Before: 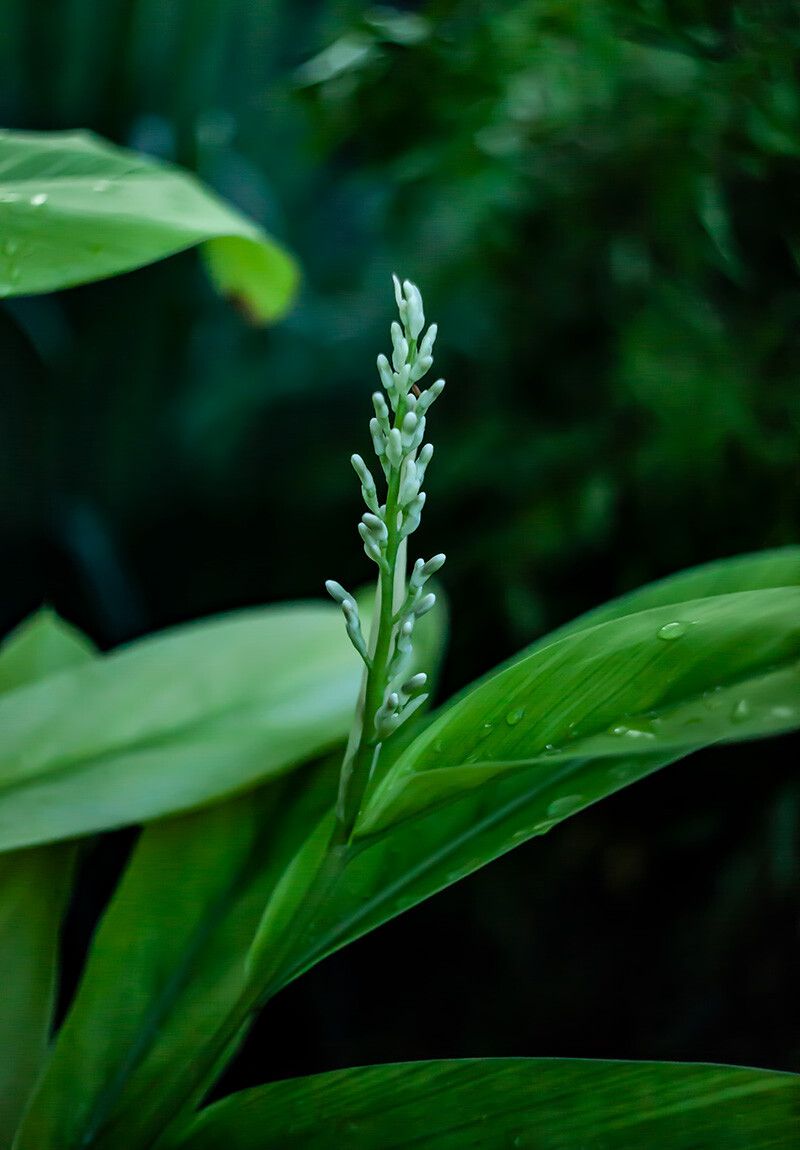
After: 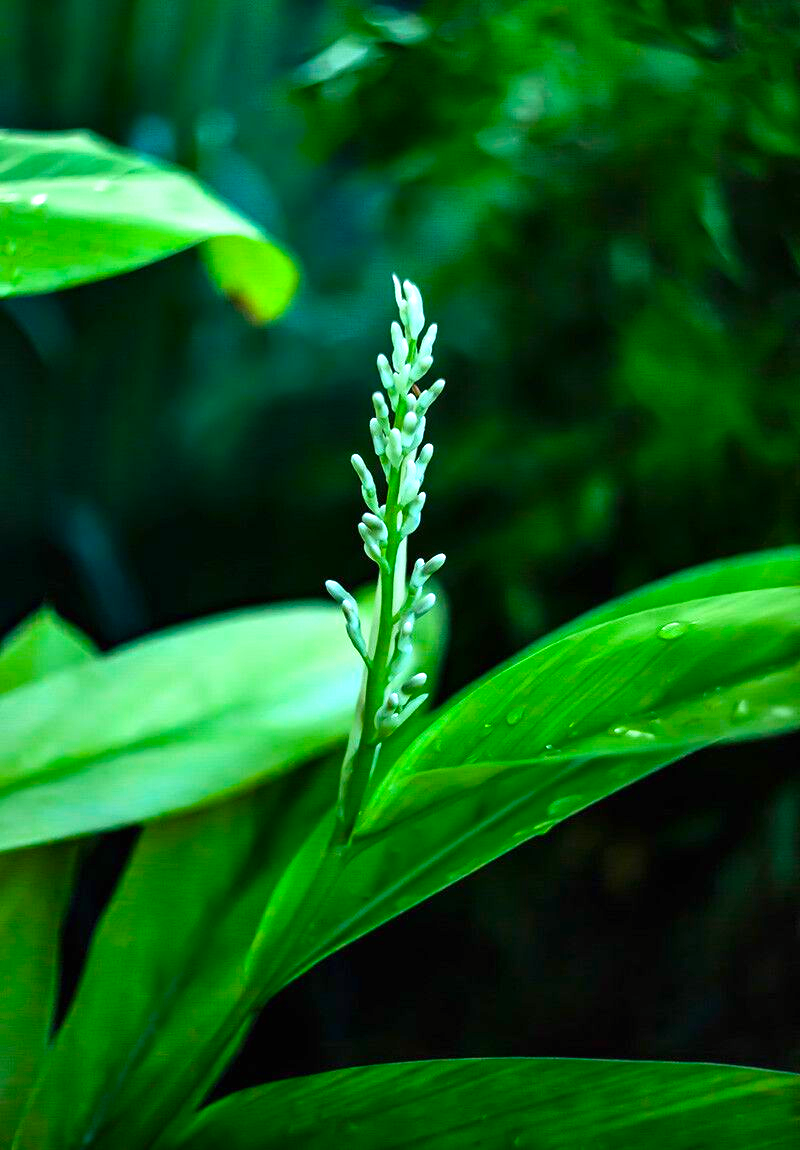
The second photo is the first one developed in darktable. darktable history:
color balance rgb: shadows lift › chroma 0.694%, shadows lift › hue 114.12°, highlights gain › luminance 14.591%, linear chroma grading › global chroma 14.792%, perceptual saturation grading › global saturation 17.229%, global vibrance 10.84%
exposure: black level correction 0, exposure 1 EV, compensate exposure bias true, compensate highlight preservation false
